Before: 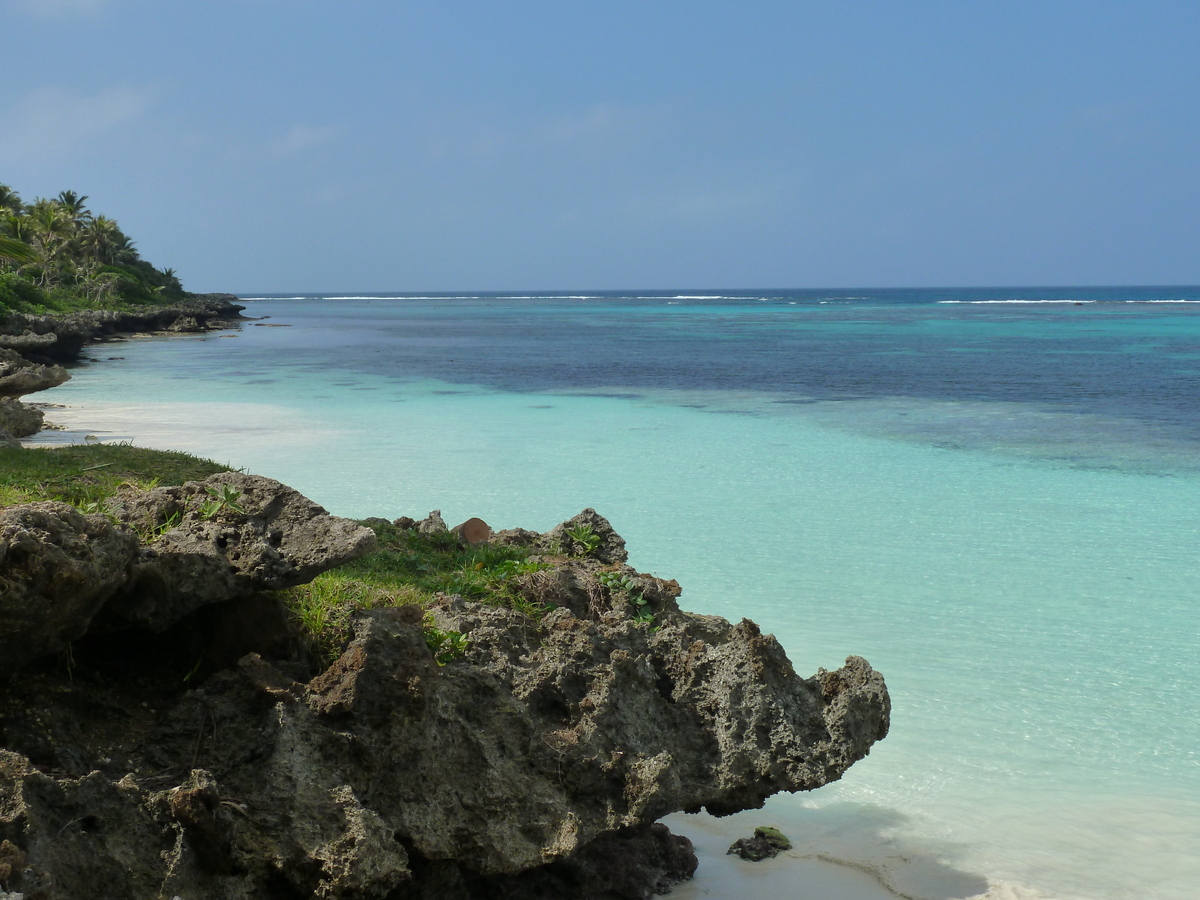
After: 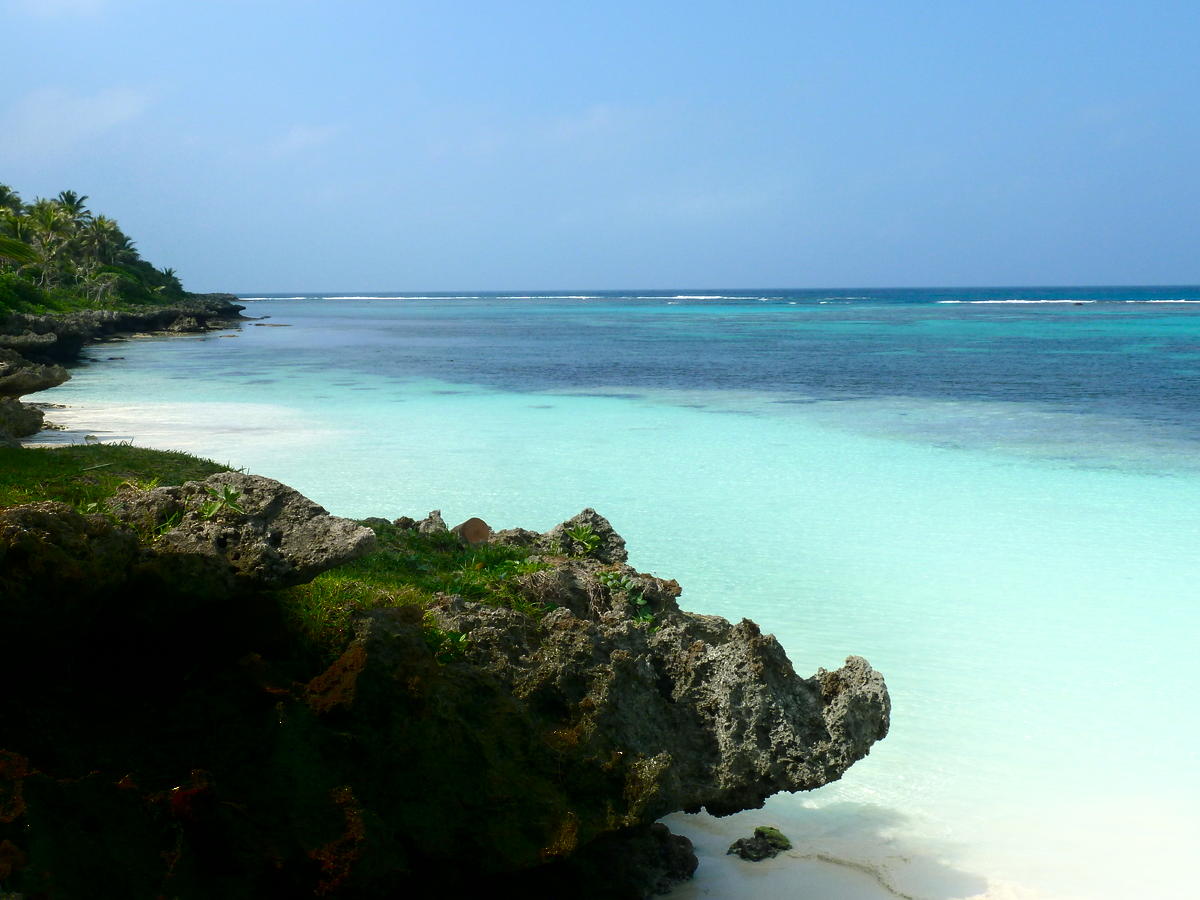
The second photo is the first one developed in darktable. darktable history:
shadows and highlights: shadows -89.18, highlights 90.01, soften with gaussian
color balance rgb: shadows lift › luminance -7.349%, shadows lift › chroma 2.12%, shadows lift › hue 198.93°, perceptual saturation grading › global saturation 20%, perceptual saturation grading › highlights -25.783%, perceptual saturation grading › shadows 24.582%, perceptual brilliance grading › global brilliance 15.2%, perceptual brilliance grading › shadows -34.304%, global vibrance 20%
